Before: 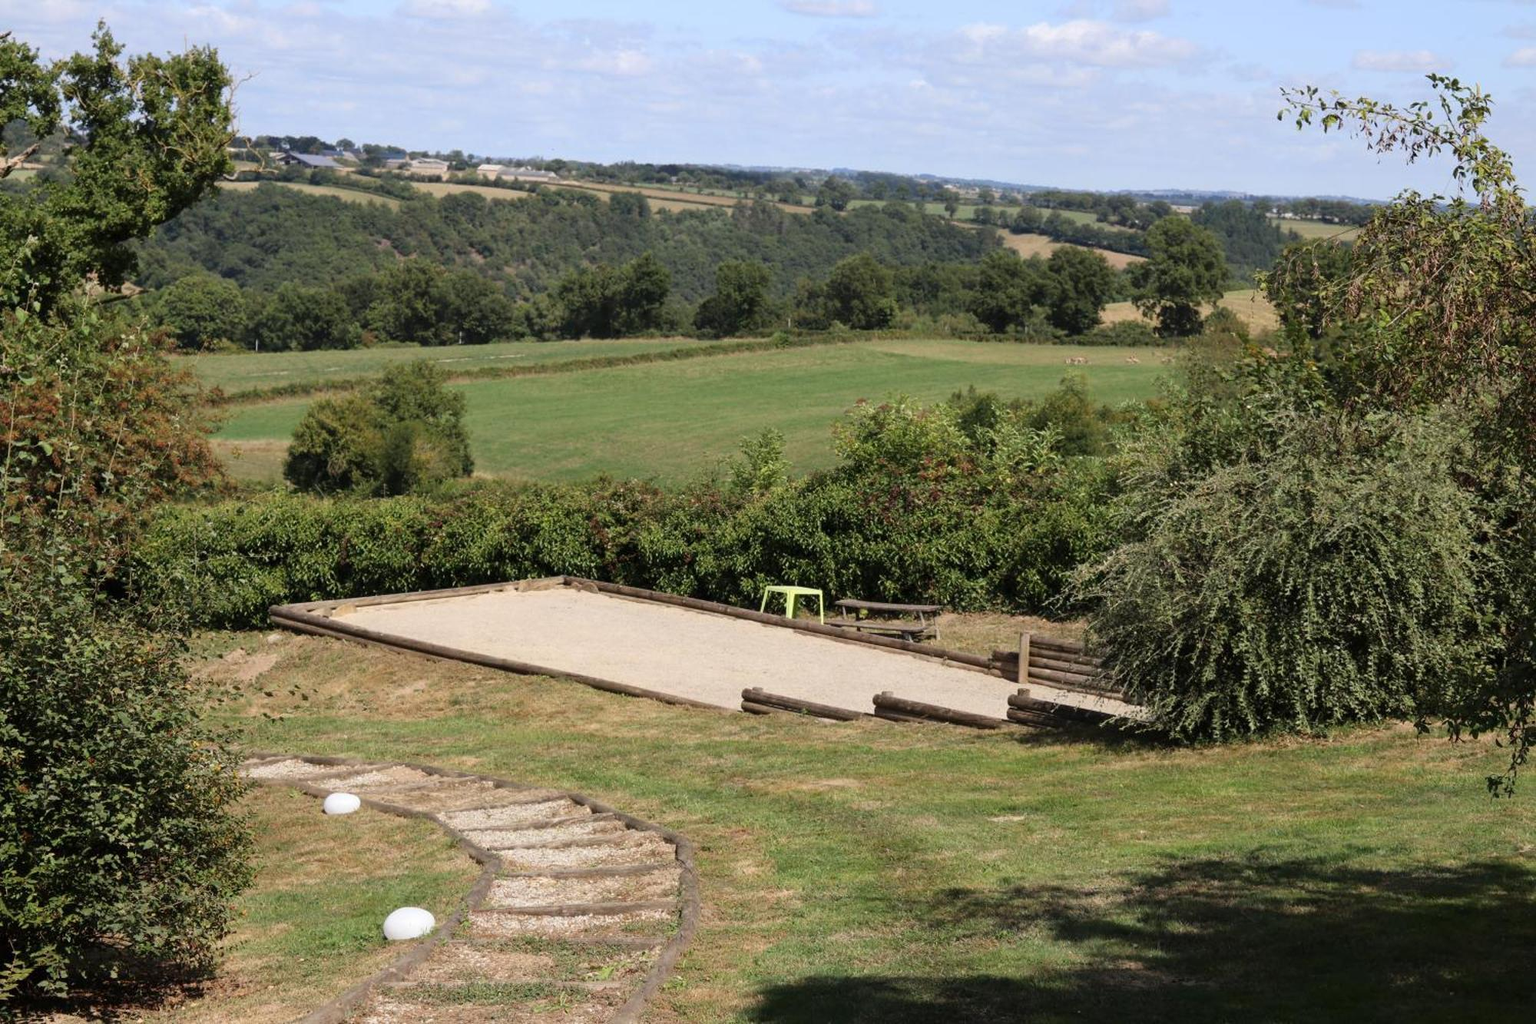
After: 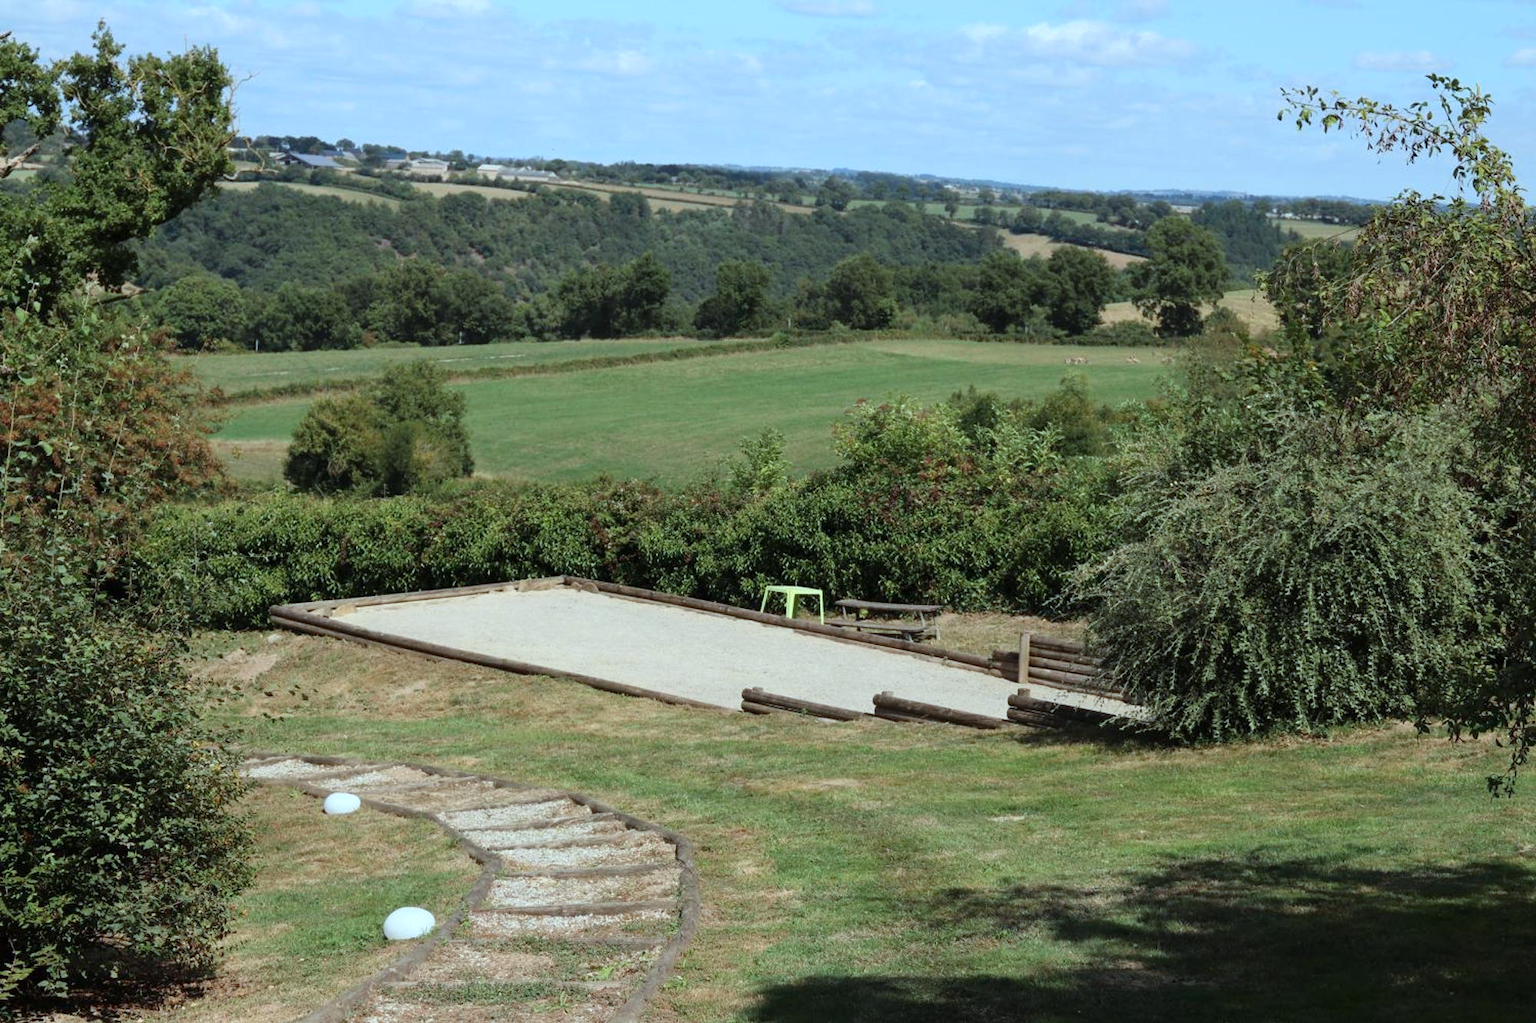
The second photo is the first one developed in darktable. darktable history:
color correction: highlights a* -9.98, highlights b* -10.44
